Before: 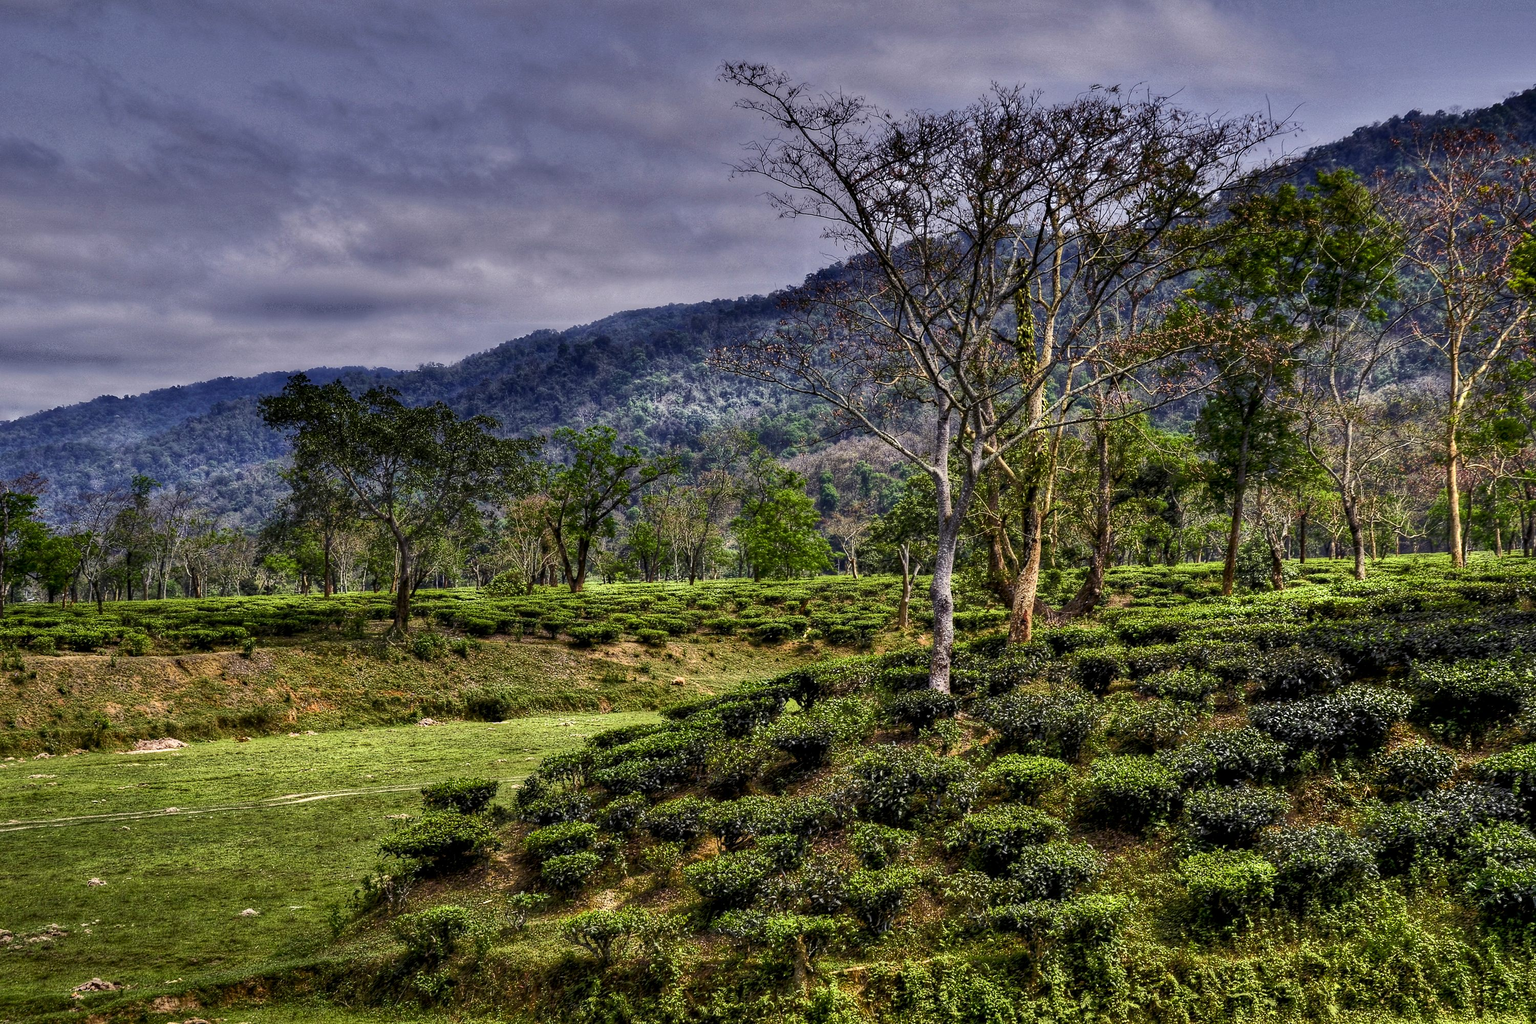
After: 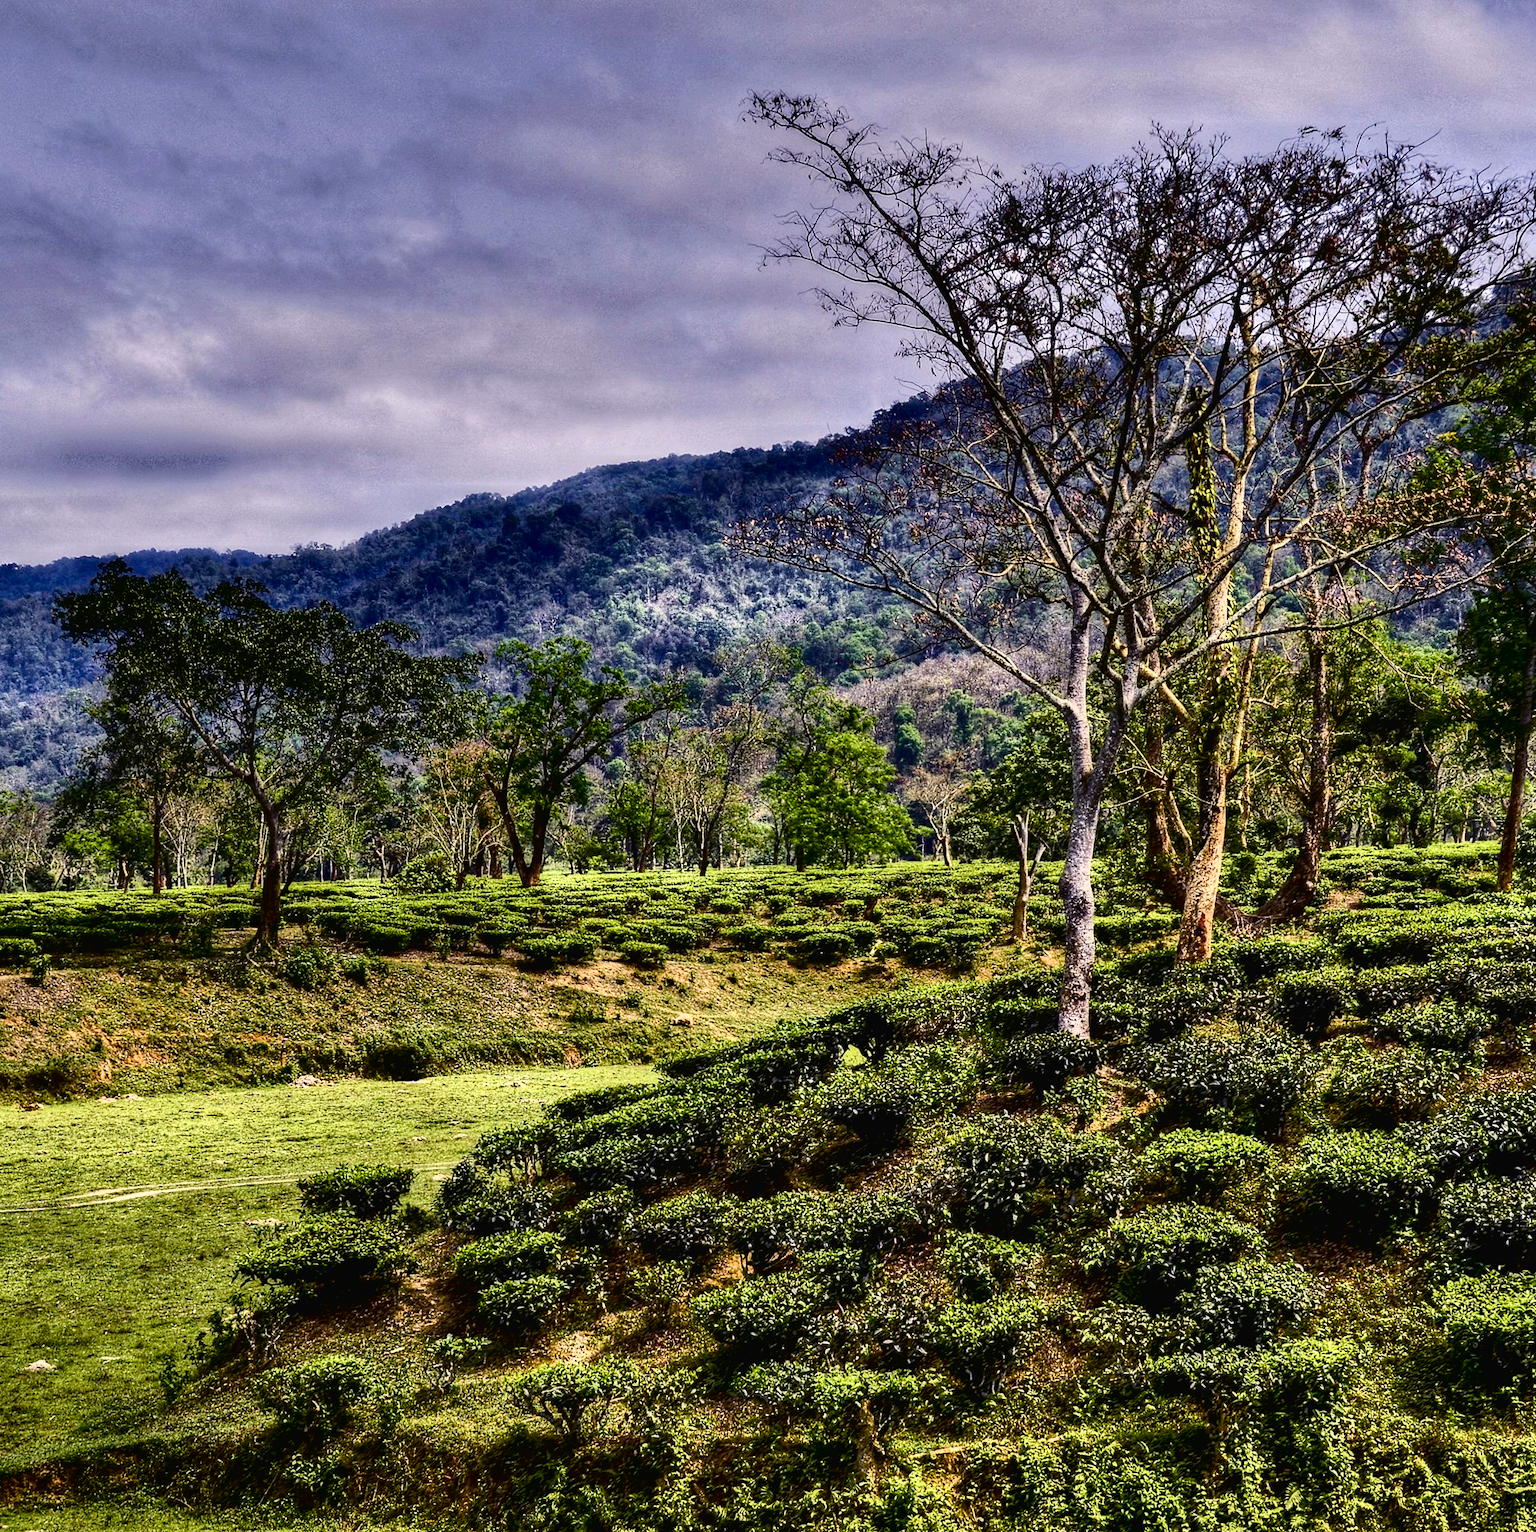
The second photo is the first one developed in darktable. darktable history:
tone curve: curves: ch0 [(0, 0.016) (0.11, 0.039) (0.259, 0.235) (0.383, 0.437) (0.499, 0.597) (0.733, 0.867) (0.843, 0.948) (1, 1)], color space Lab, independent channels, preserve colors none
crop and rotate: left 14.5%, right 18.677%
color balance rgb: highlights gain › chroma 1.358%, highlights gain › hue 52.11°, perceptual saturation grading › global saturation 0.876%, perceptual saturation grading › highlights -19.936%, perceptual saturation grading › shadows 19.318%, global vibrance 41.136%
